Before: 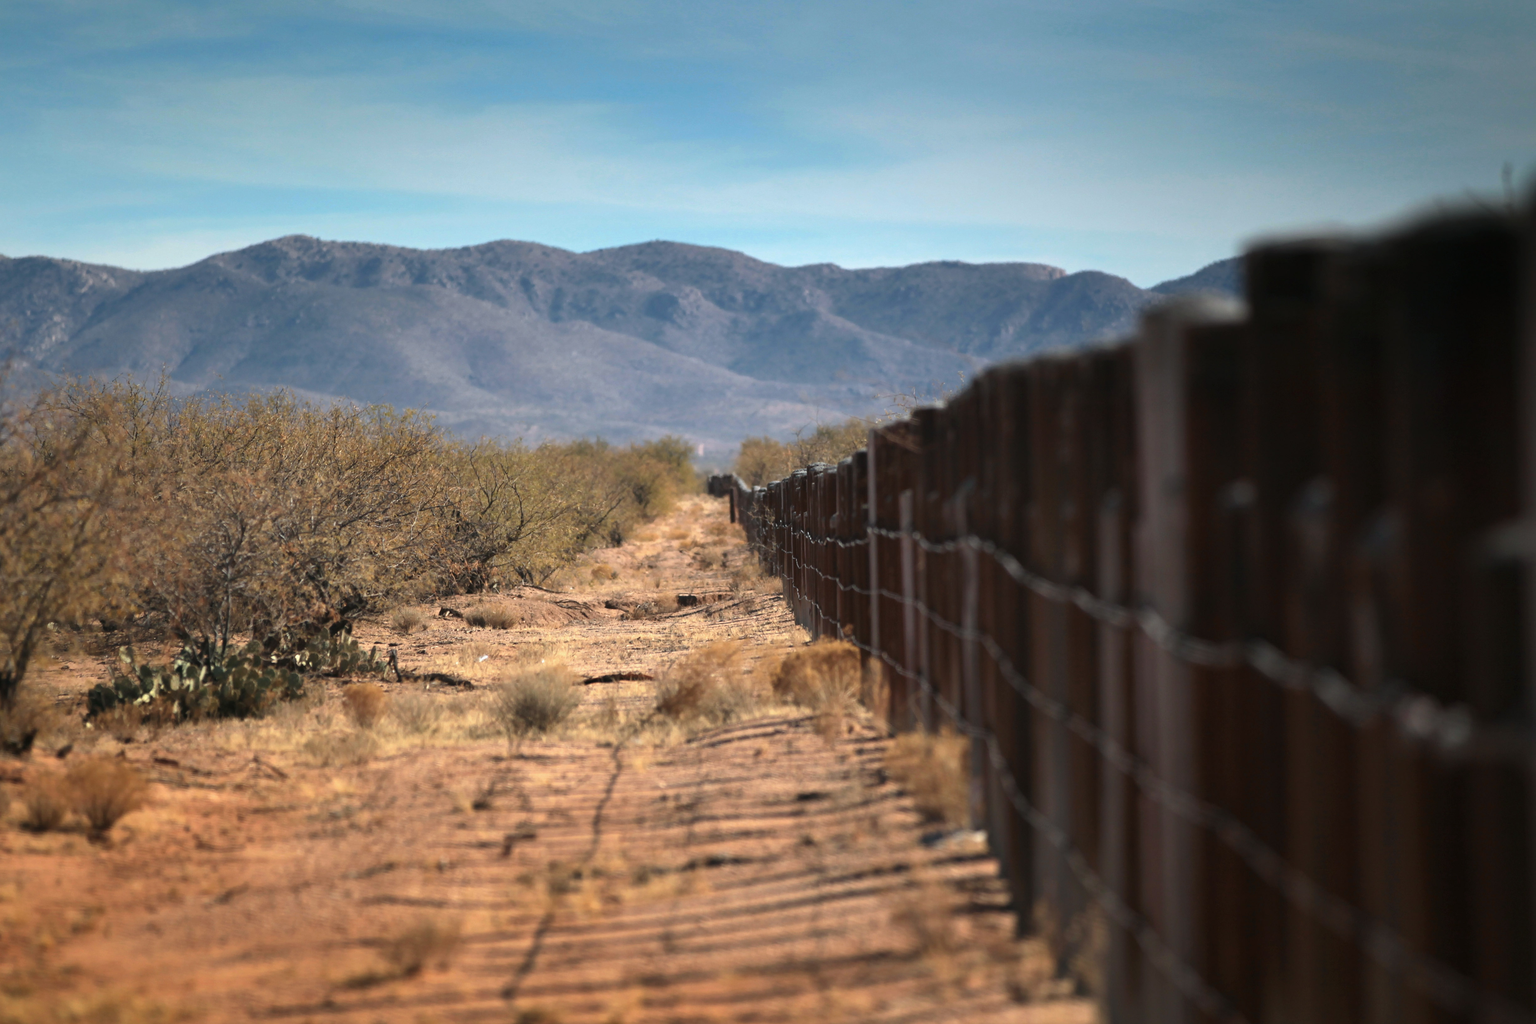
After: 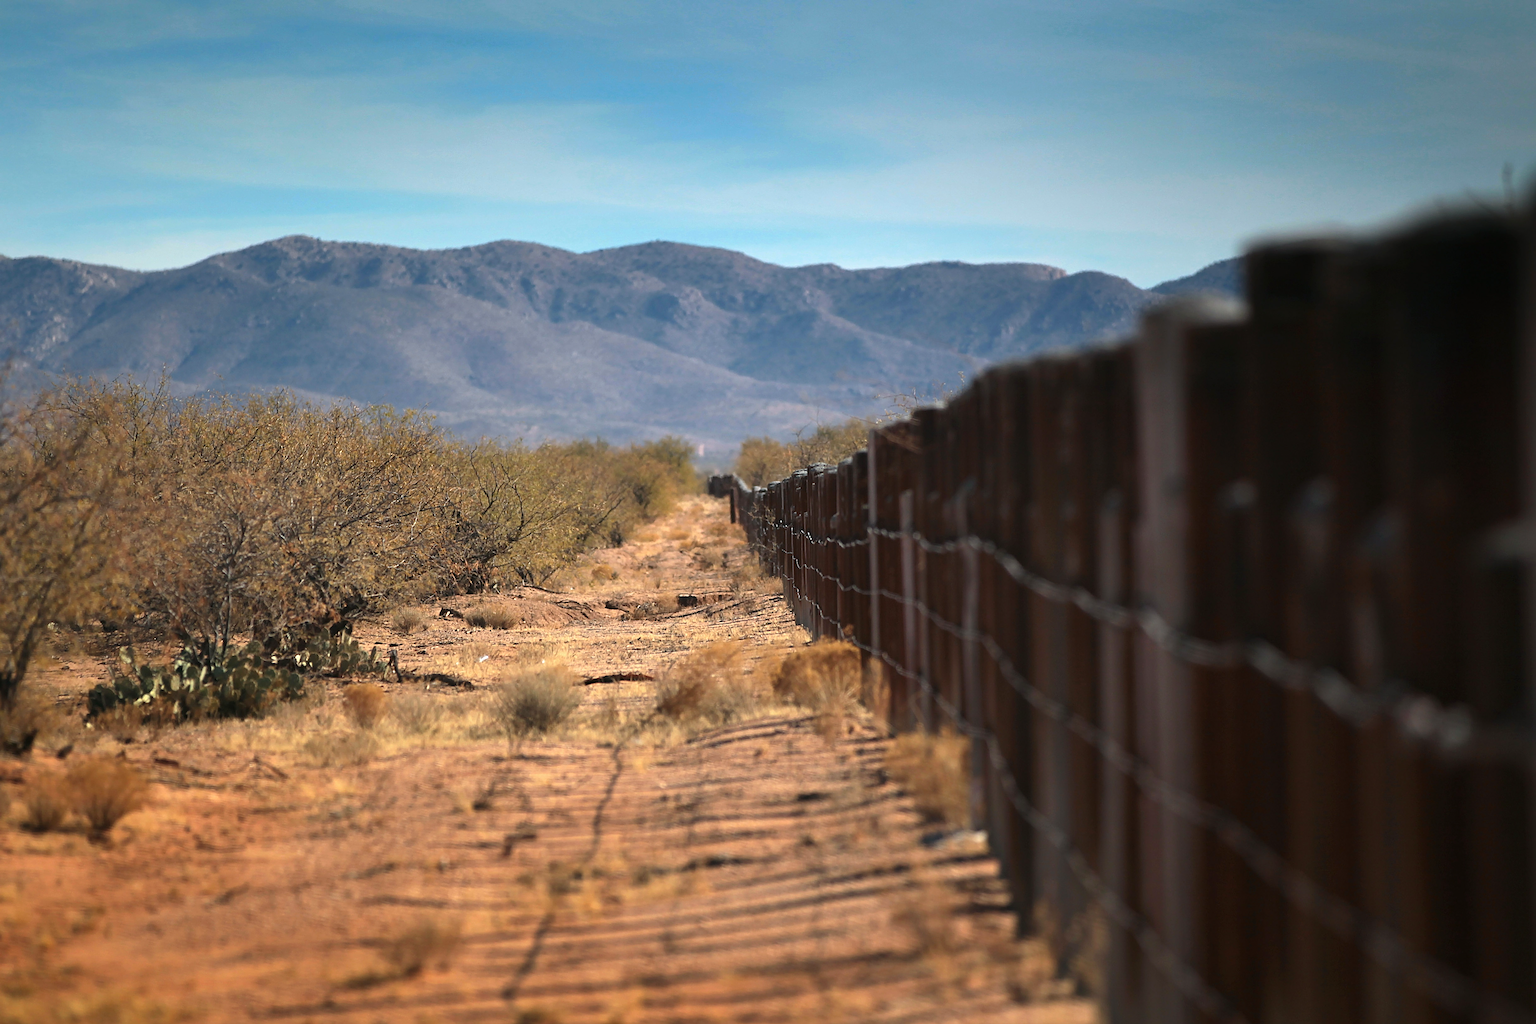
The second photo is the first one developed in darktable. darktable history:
color correction: highlights b* 0.025, saturation 1.14
sharpen: radius 2.828, amount 0.713
